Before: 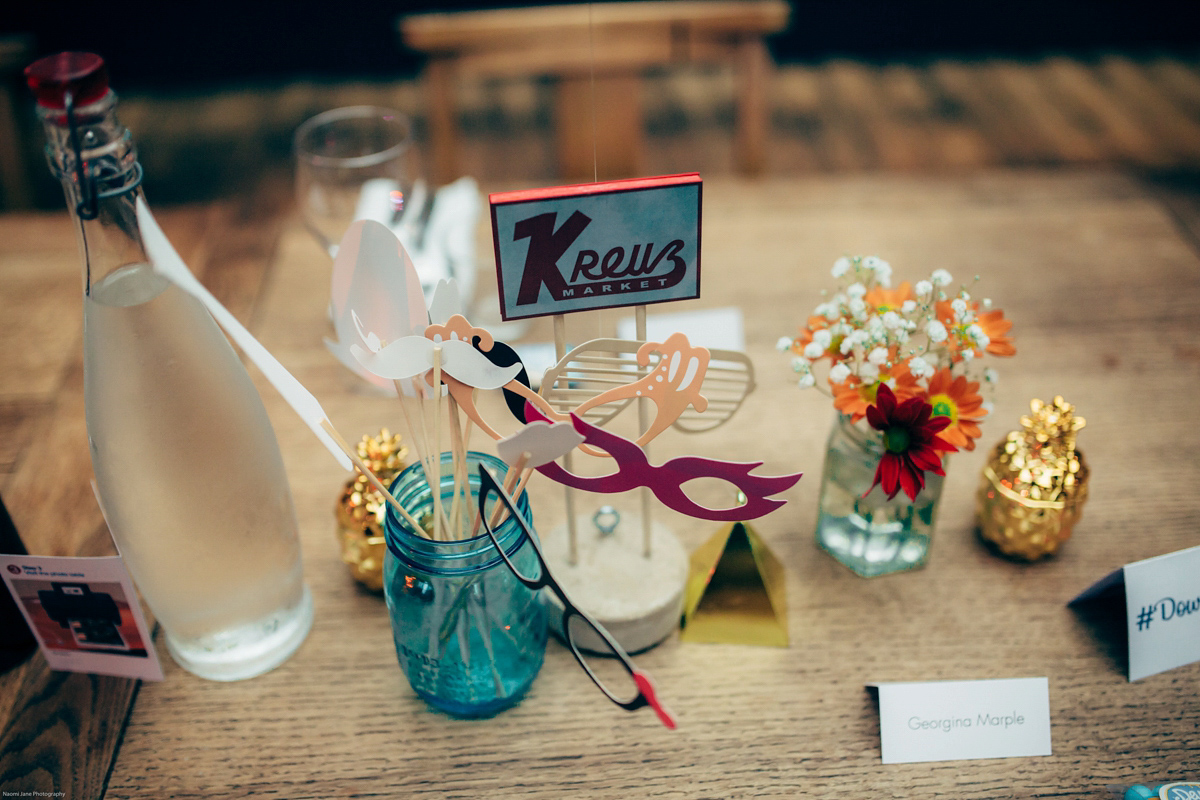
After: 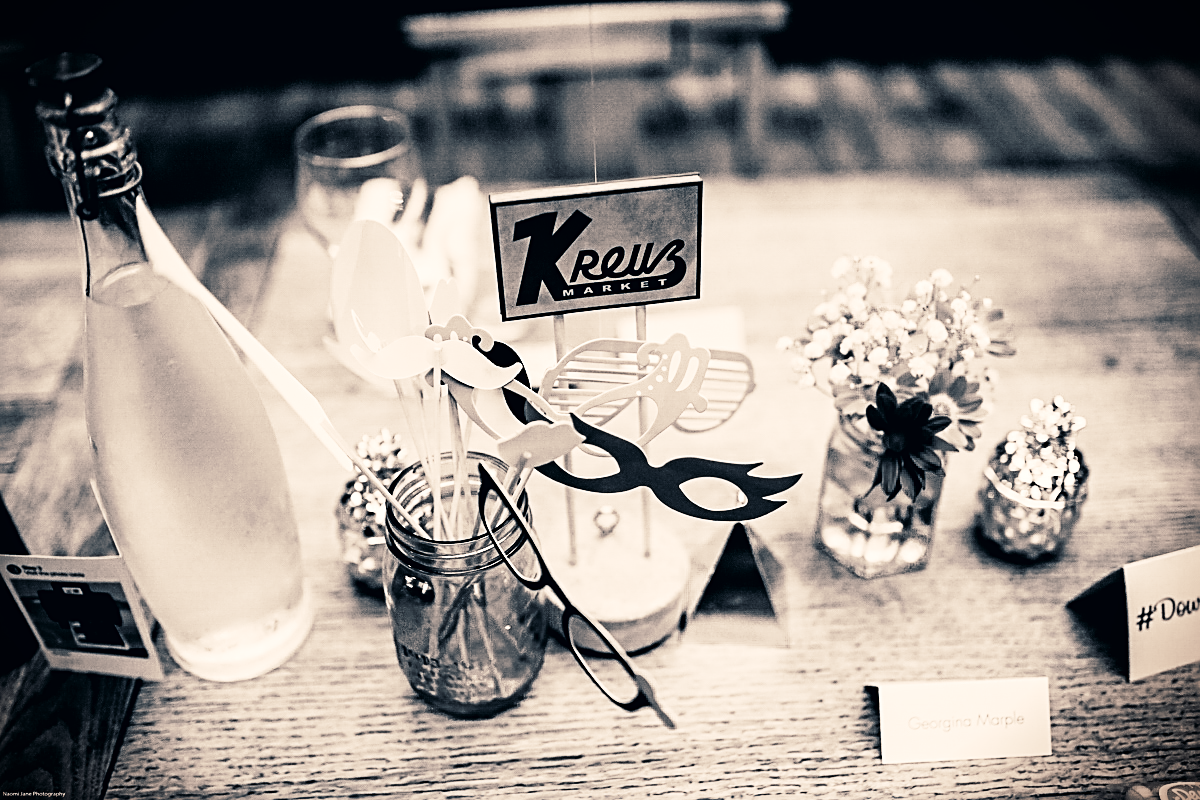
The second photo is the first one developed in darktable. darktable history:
sharpen: on, module defaults
split-toning: on, module defaults | blend: blend mode overlay, opacity 85%; mask: uniform (no mask)
monochrome: a 32, b 64, size 2.3
denoise (profiled): strength 1.536, central pixel weight 0, a [-1, 0, 0], mode non-local means, y [[0, 0, 0.5 ×5] ×4, [0.5 ×7], [0.5 ×7]], fix various bugs in algorithm false, upgrade profiled transform false, color mode RGB, compensate highlight preservation false | blend: blend mode color, opacity 100%; mask: uniform (no mask)
tone curve: curves: ch0 [(0, 0) (0.082, 0.02) (0.129, 0.078) (0.275, 0.301) (0.67, 0.809) (1, 1)], color space Lab, linked channels
vignetting: fall-off start 97.23%, saturation -0.024, center (-0.033, -0.042), width/height ratio 1.179, unbound false
contrast equalizer: y [[0.5, 0.501, 0.525, 0.597, 0.58, 0.514], [0.5 ×6], [0.5 ×6], [0 ×6], [0 ×6]]
color correction: highlights a* 10.32, highlights b* 14.66, shadows a* -9.59, shadows b* -15.02
velvia: on, module defaults
